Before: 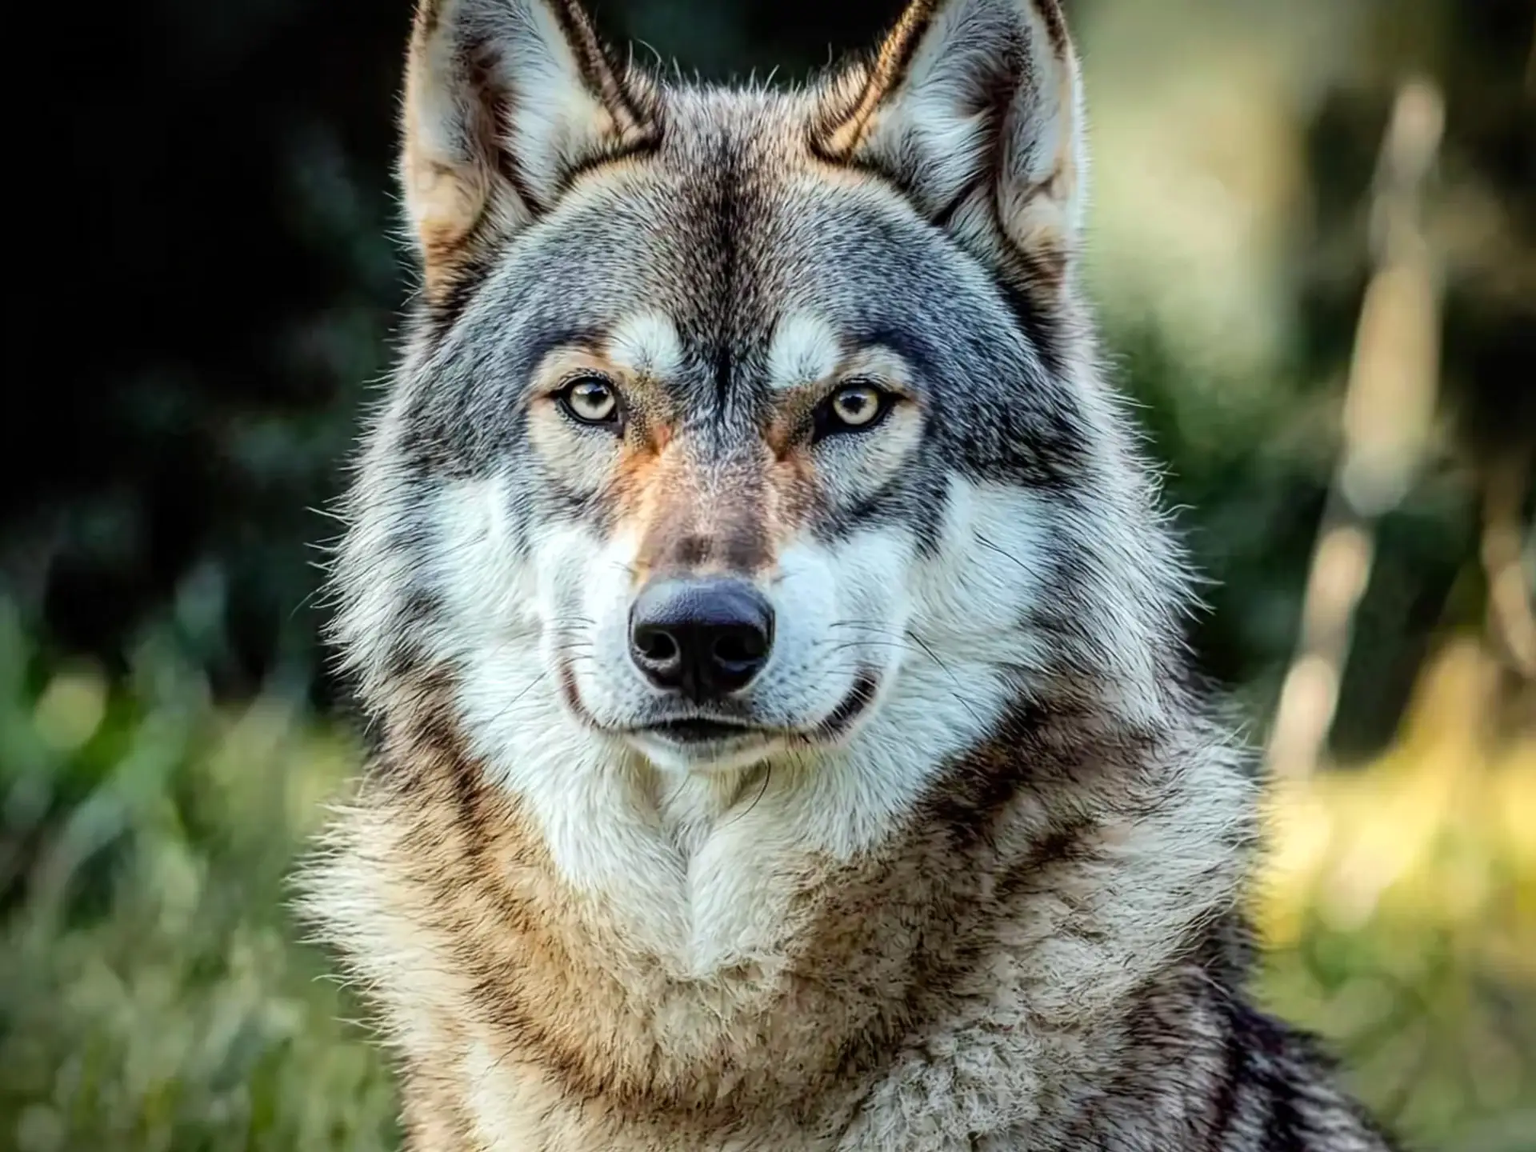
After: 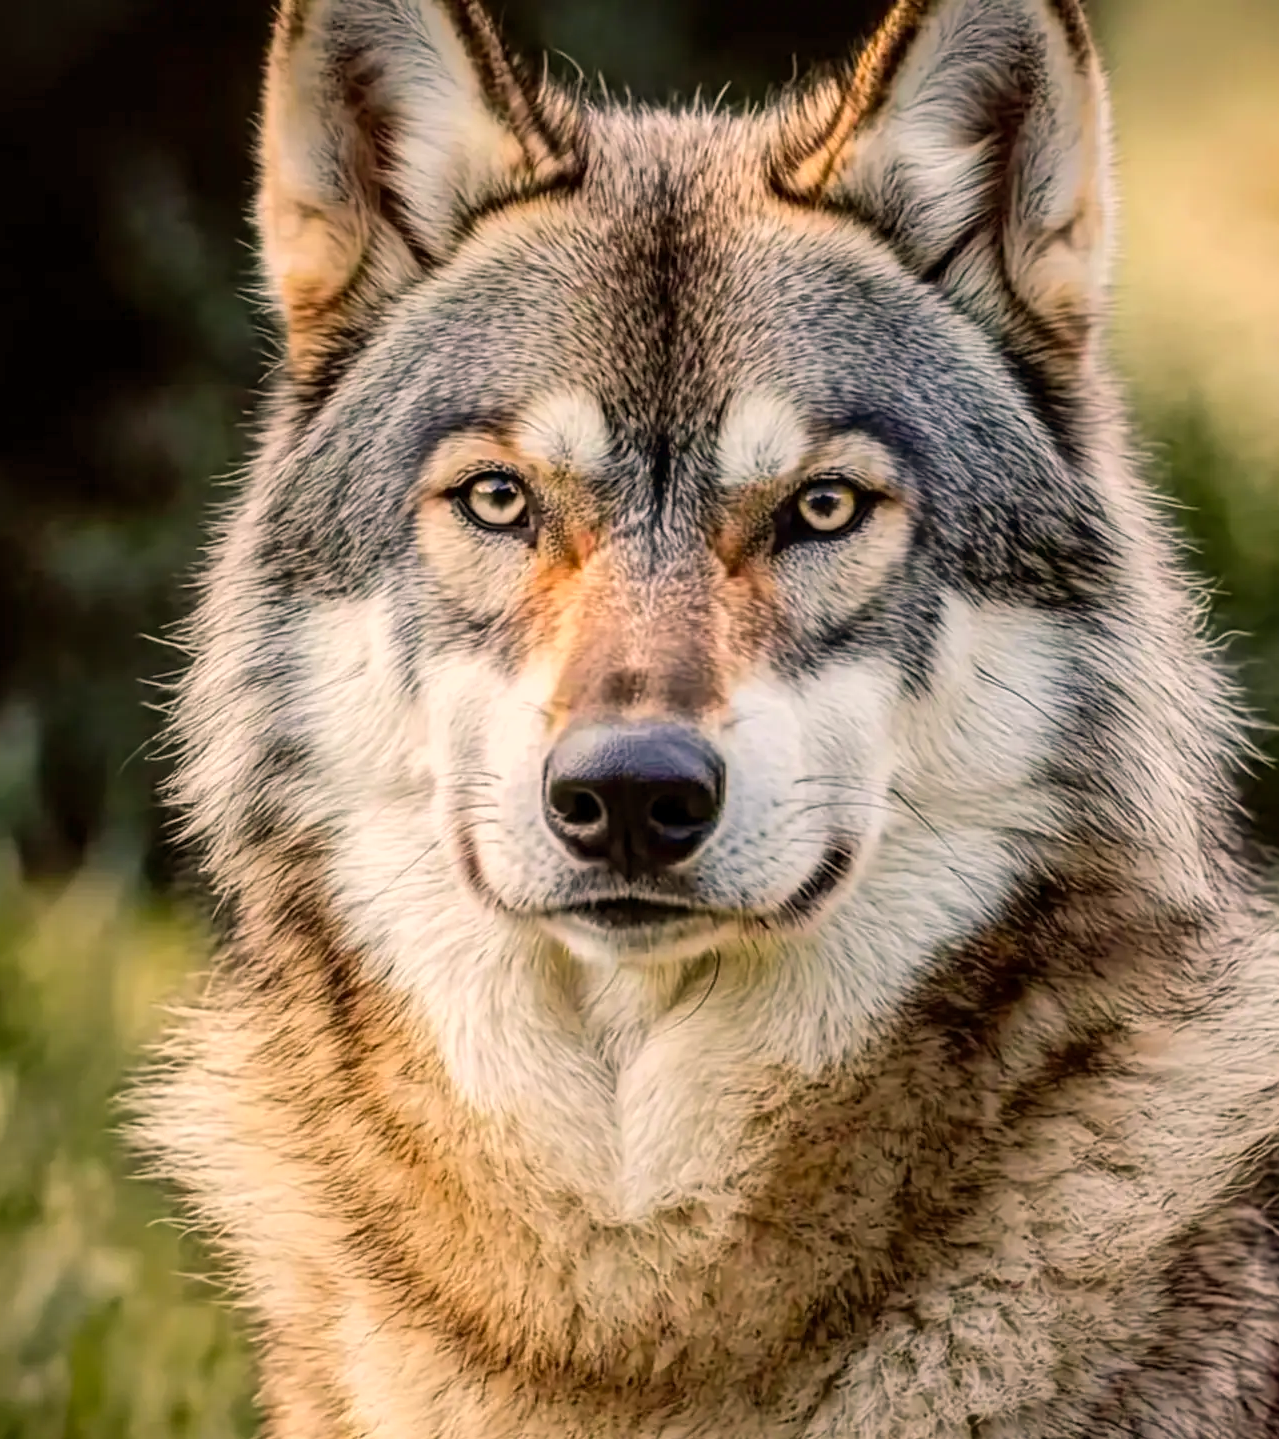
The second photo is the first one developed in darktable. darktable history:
color balance rgb: shadows lift › luminance -5%, shadows lift › chroma 1.1%, shadows lift › hue 219°, power › luminance 10%, power › chroma 2.83%, power › hue 60°, highlights gain › chroma 4.52%, highlights gain › hue 33.33°, saturation formula JzAzBz (2021)
crop and rotate: left 12.673%, right 20.66%
